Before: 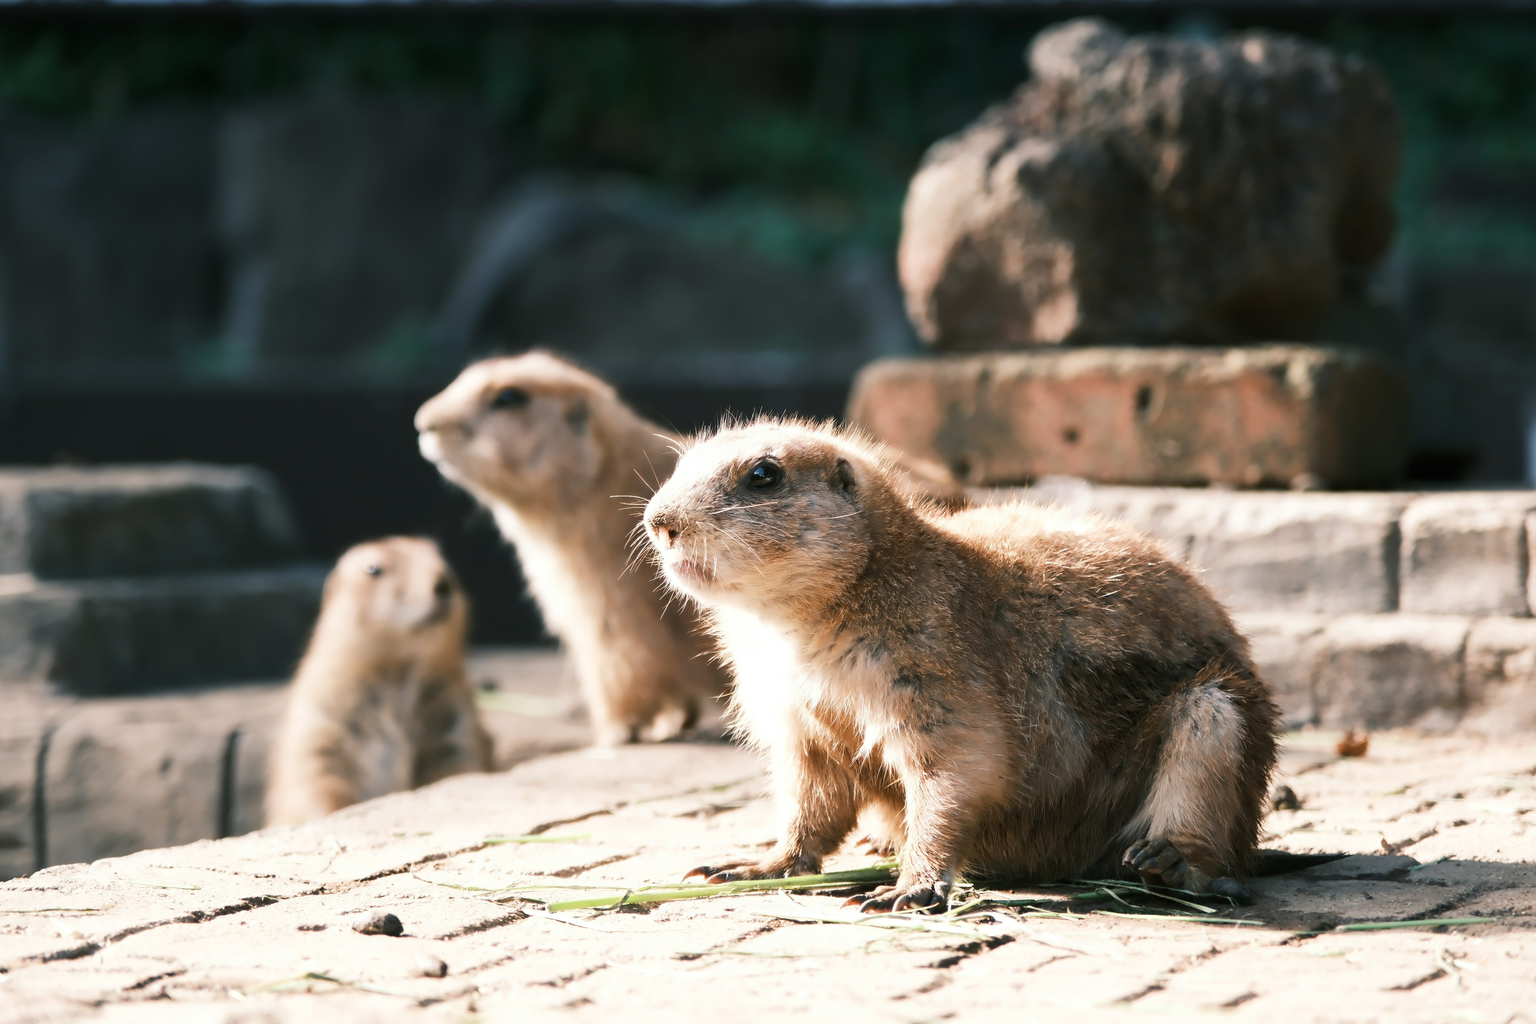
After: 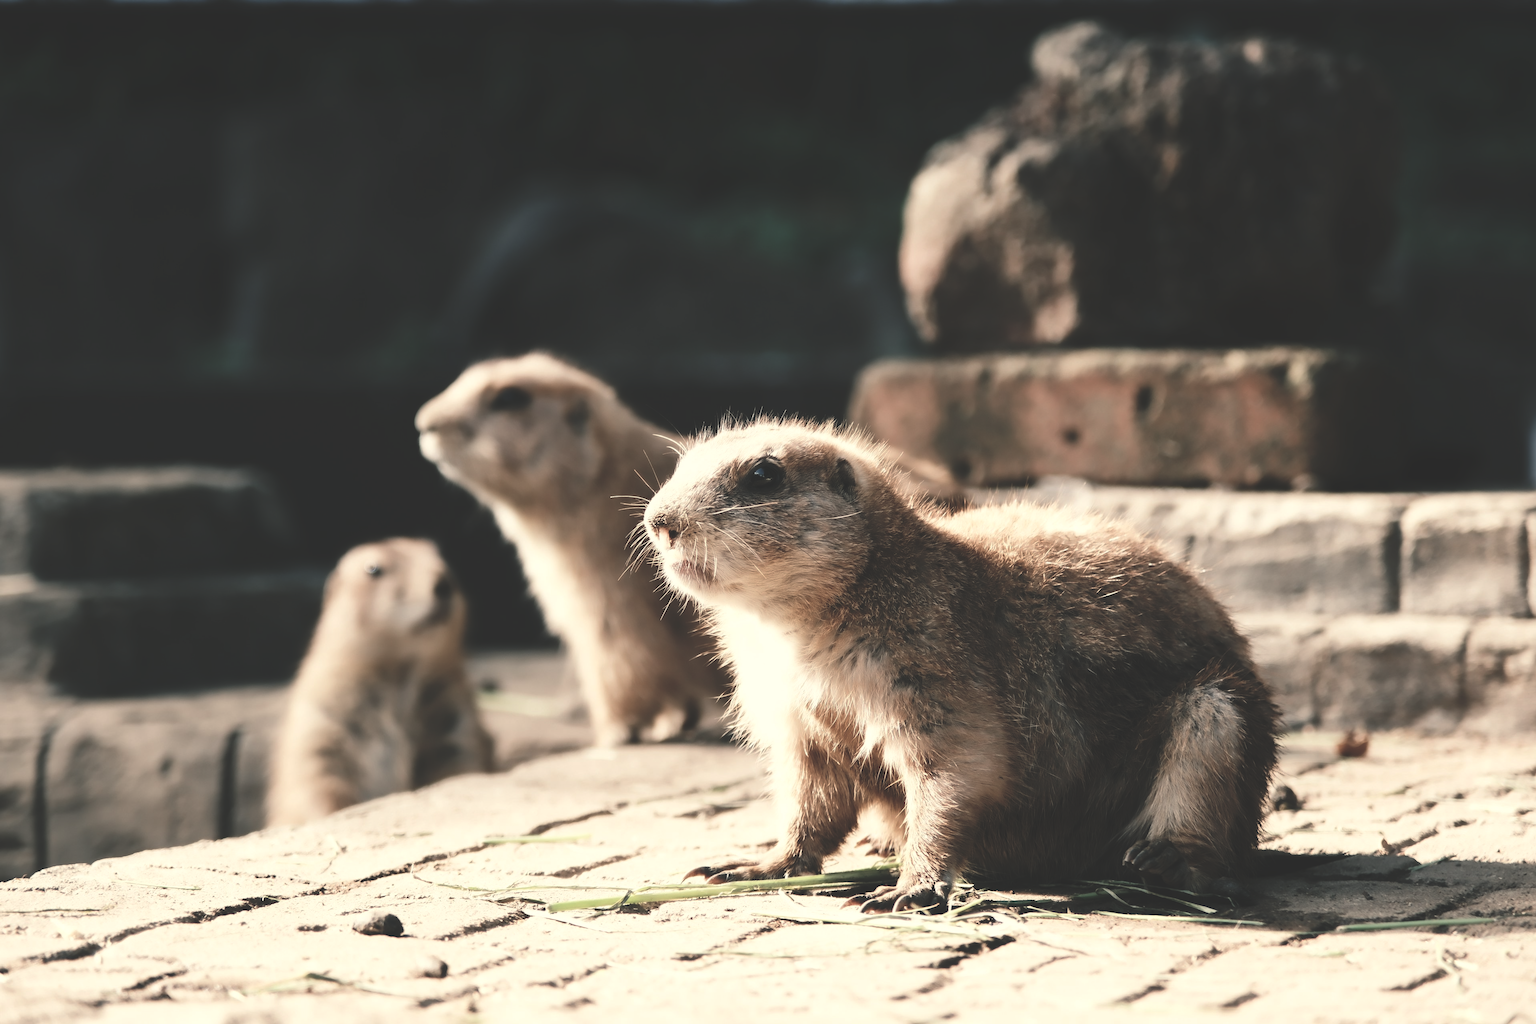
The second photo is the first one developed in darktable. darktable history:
rgb curve: curves: ch0 [(0, 0.186) (0.314, 0.284) (0.775, 0.708) (1, 1)], compensate middle gray true, preserve colors none
contrast brightness saturation: contrast 0.1, saturation -0.36
white balance: red 1.029, blue 0.92
